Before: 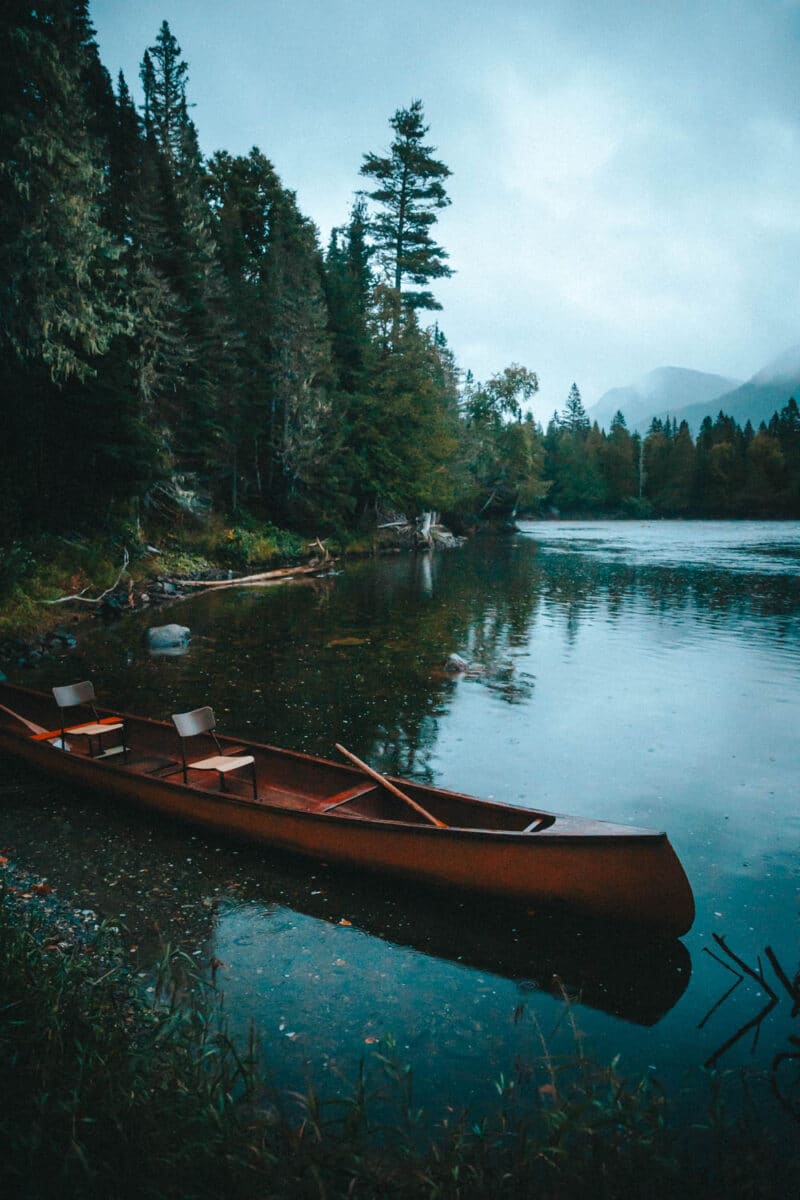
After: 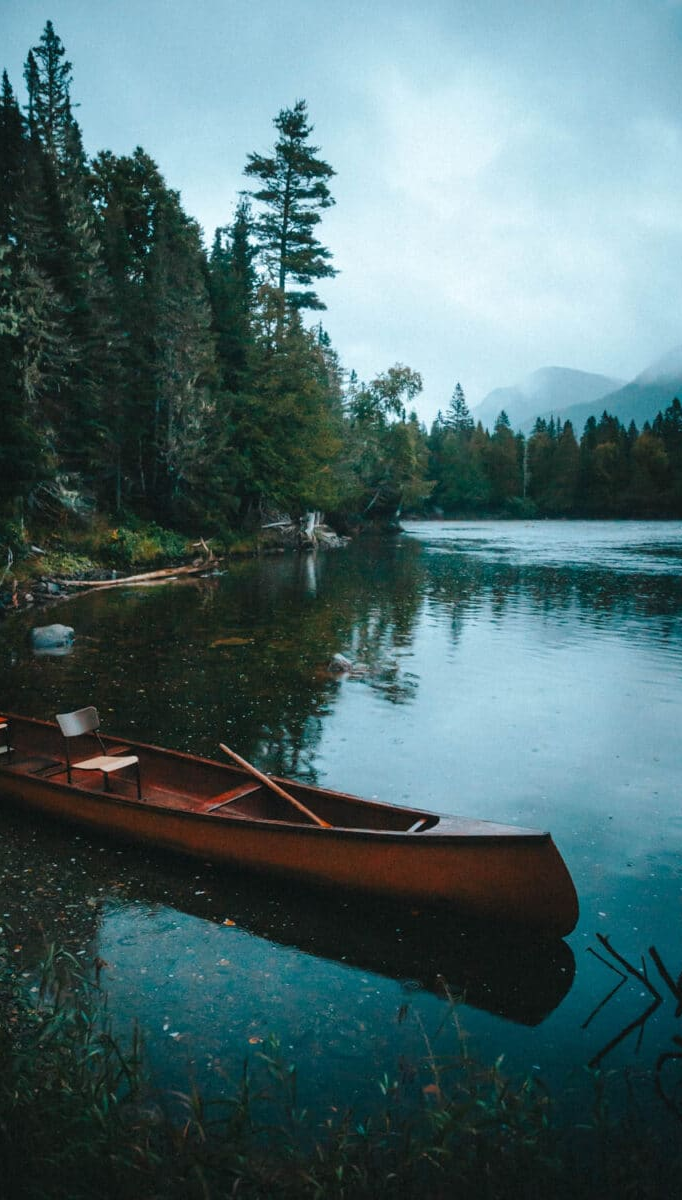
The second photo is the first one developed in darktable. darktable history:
crop and rotate: left 14.671%
